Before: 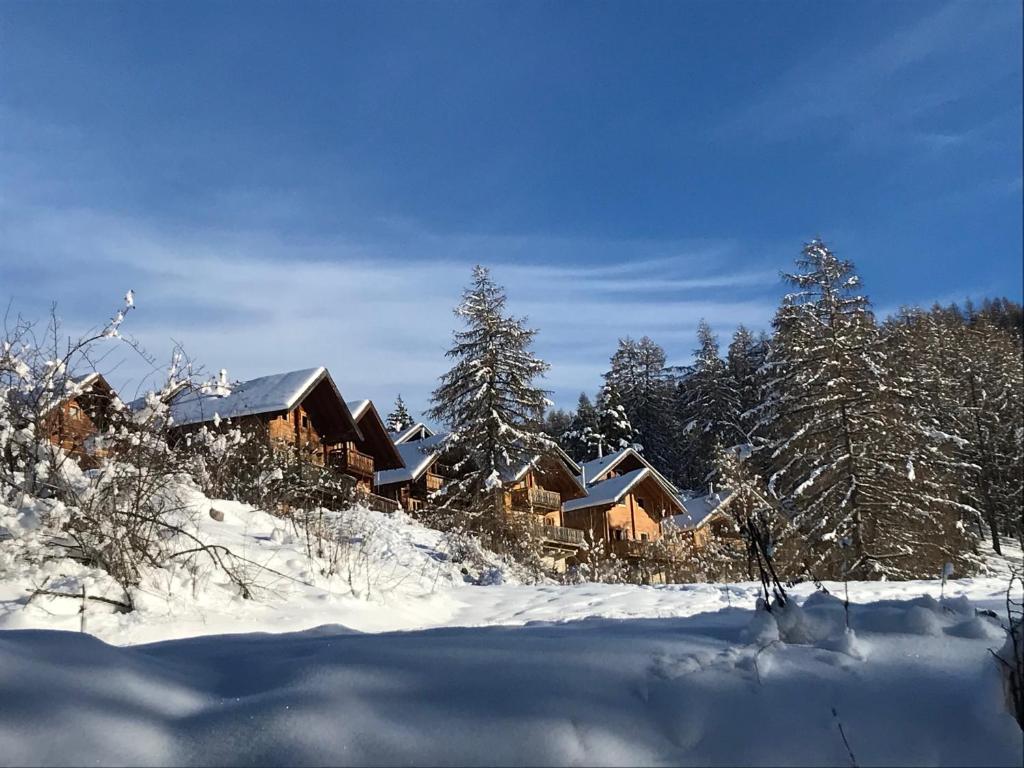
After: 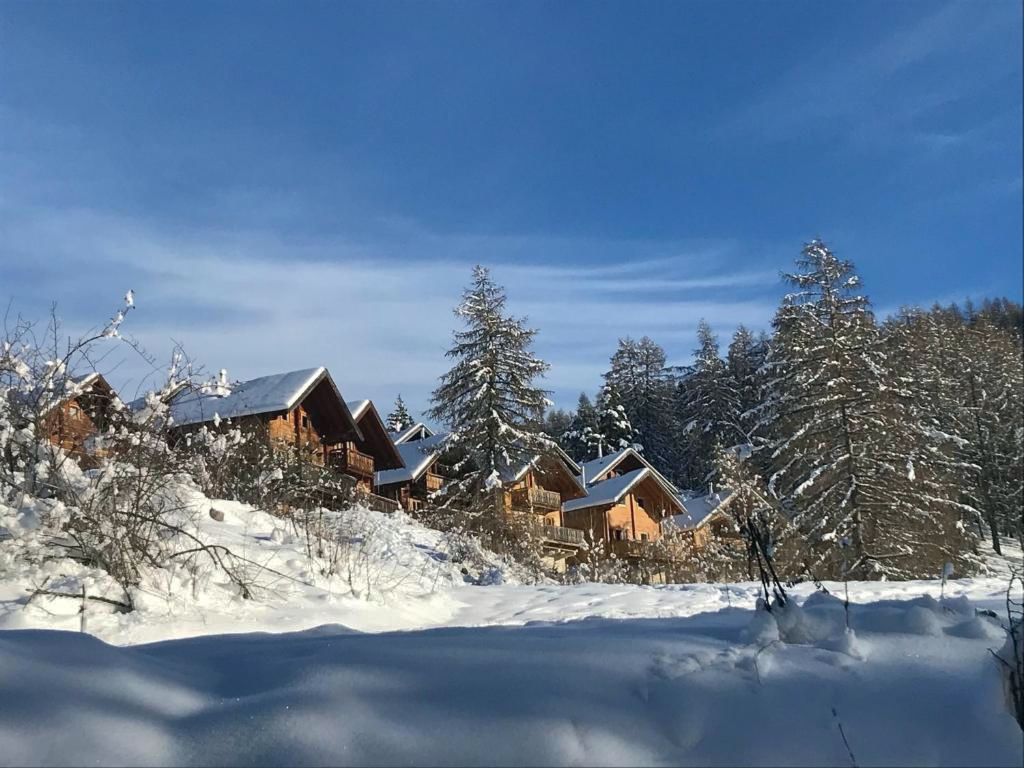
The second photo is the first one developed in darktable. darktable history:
shadows and highlights: on, module defaults
color balance: mode lift, gamma, gain (sRGB), lift [1, 1, 1.022, 1.026]
